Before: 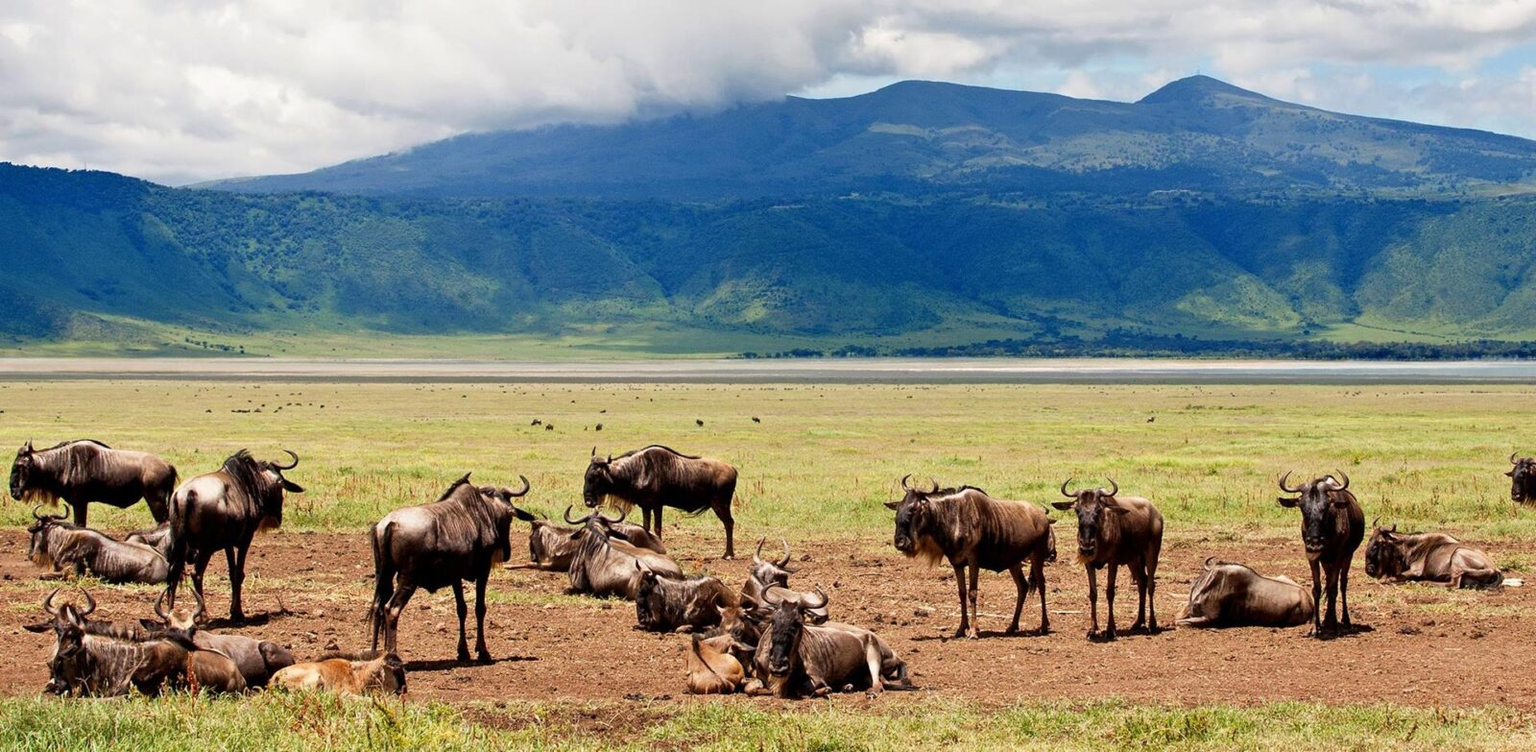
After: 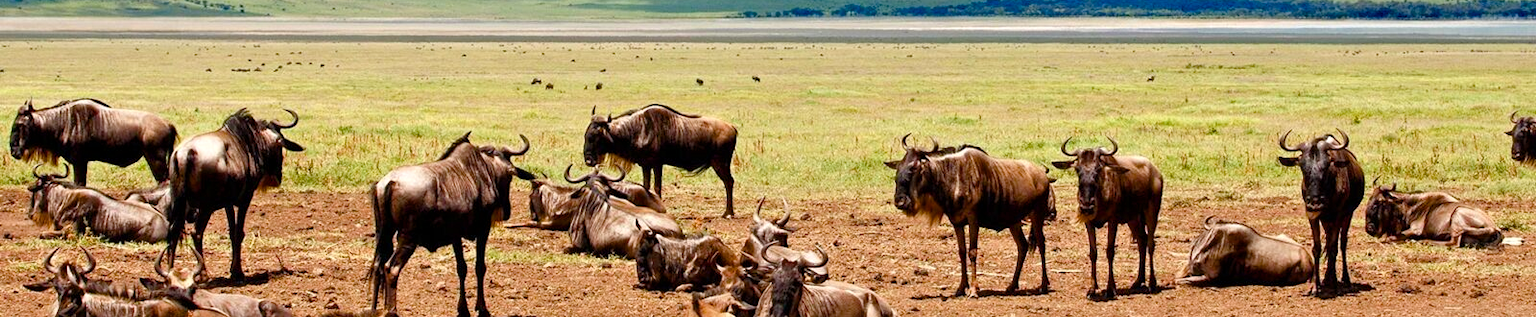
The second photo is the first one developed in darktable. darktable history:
crop: top 45.405%, bottom 12.235%
exposure: exposure 0.203 EV, compensate highlight preservation false
color balance rgb: perceptual saturation grading › global saturation 25.161%, perceptual saturation grading › highlights -28.447%, perceptual saturation grading › shadows 33.118%
